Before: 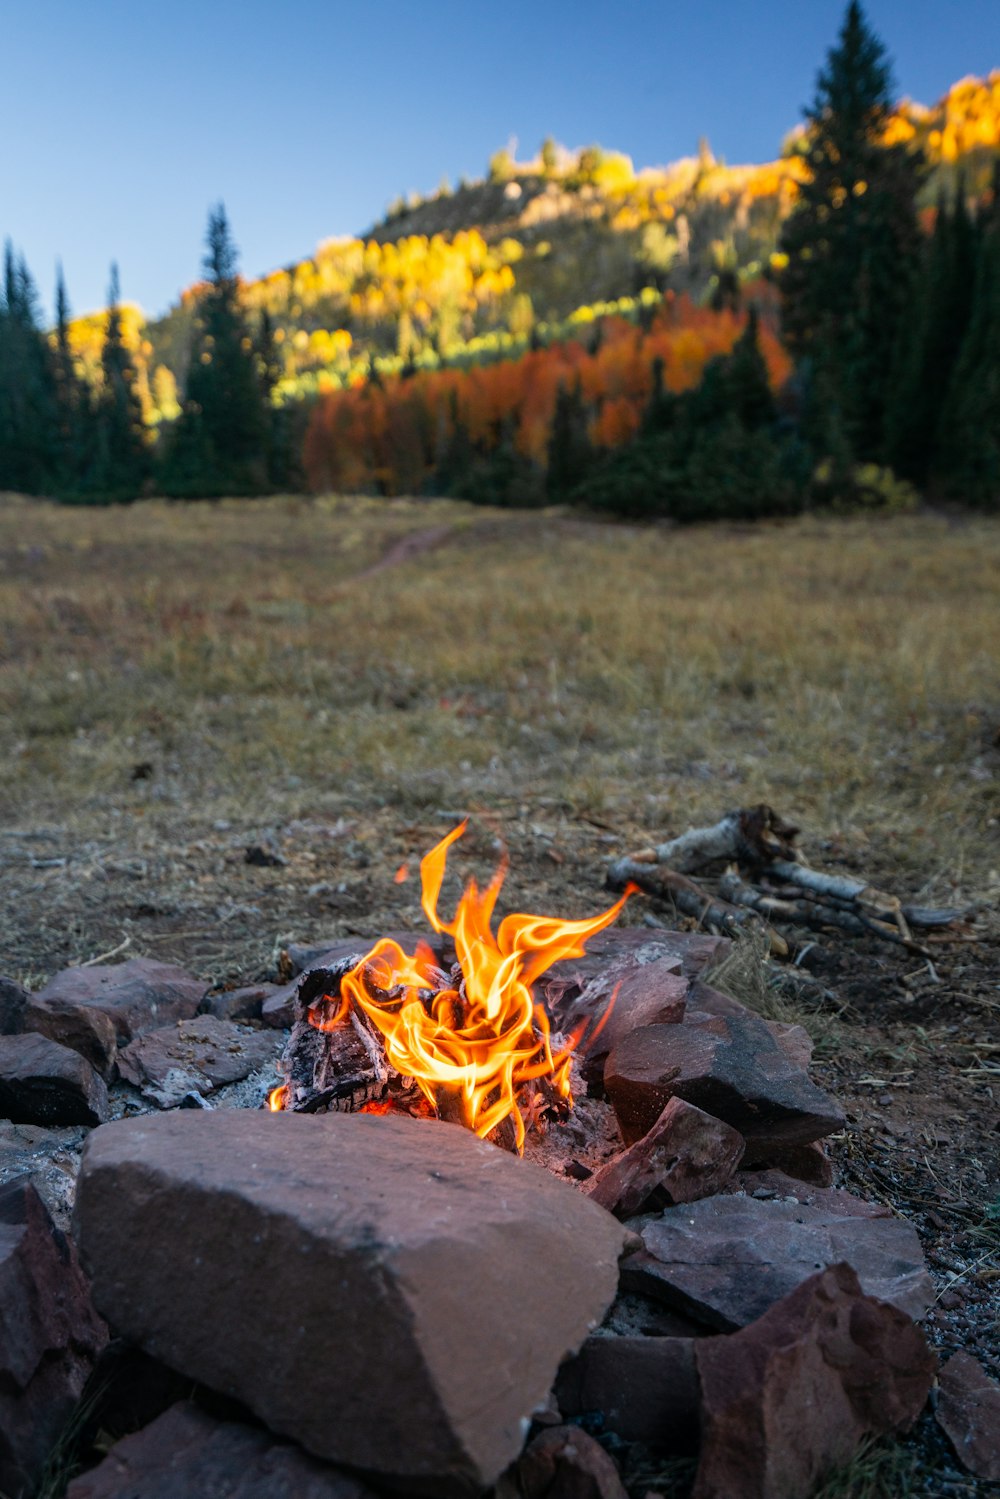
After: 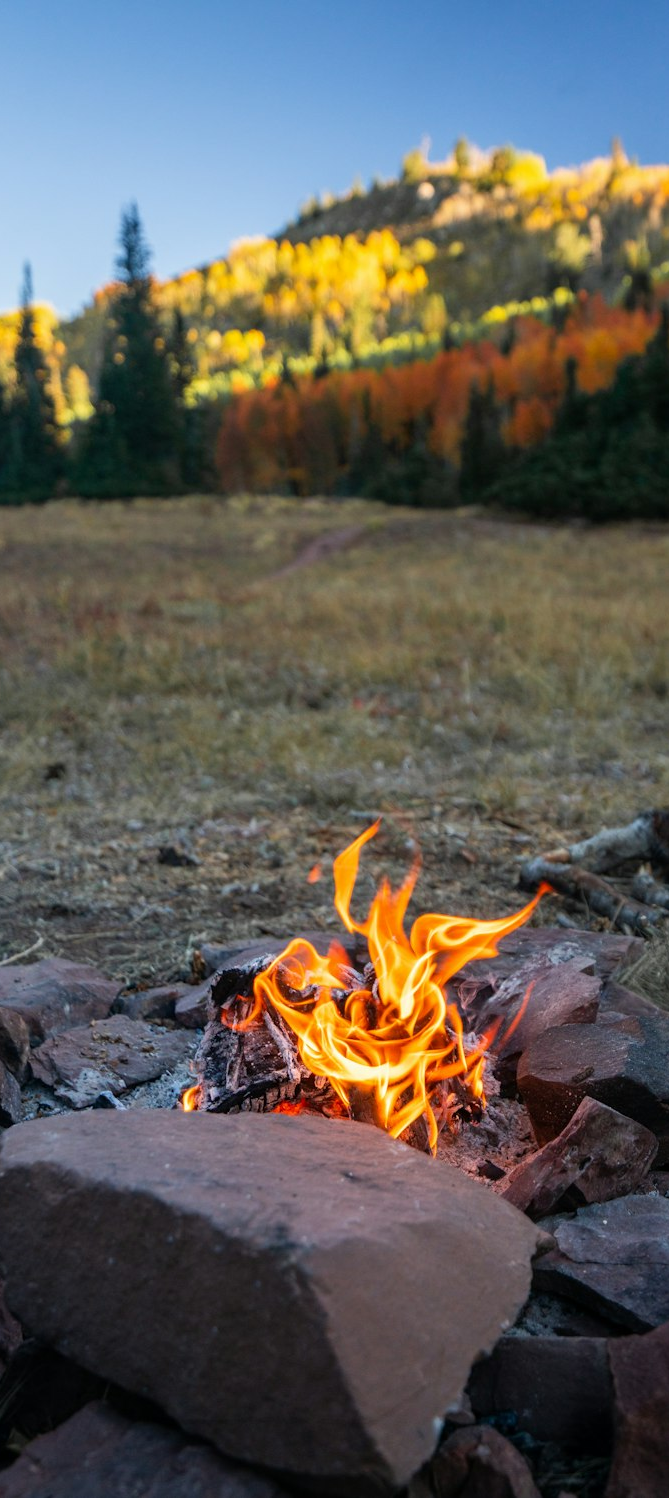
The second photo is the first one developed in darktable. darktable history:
crop and rotate: left 8.72%, right 24.36%
